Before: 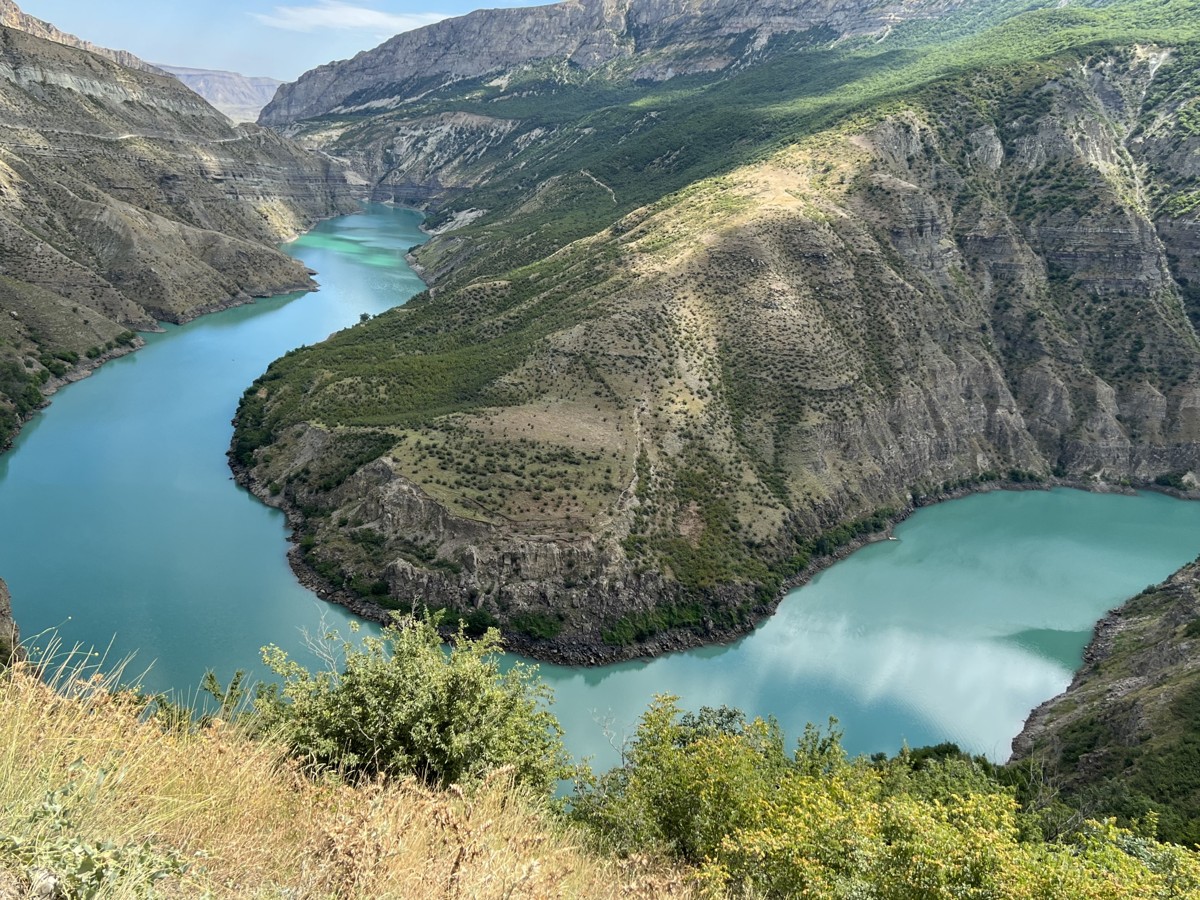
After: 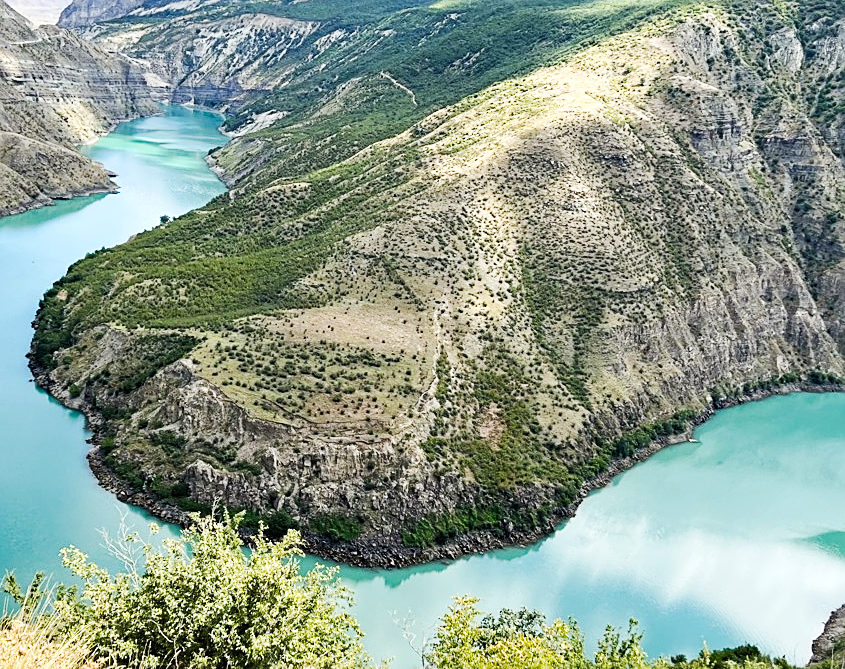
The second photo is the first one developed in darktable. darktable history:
sharpen: on, module defaults
haze removal: compatibility mode true, adaptive false
crop and rotate: left 16.729%, top 10.977%, right 12.848%, bottom 14.607%
exposure: black level correction 0, exposure 0.499 EV, compensate exposure bias true, compensate highlight preservation false
tone curve: curves: ch0 [(0, 0.003) (0.044, 0.032) (0.12, 0.089) (0.197, 0.168) (0.281, 0.273) (0.468, 0.548) (0.588, 0.71) (0.701, 0.815) (0.86, 0.922) (1, 0.982)]; ch1 [(0, 0) (0.247, 0.215) (0.433, 0.382) (0.466, 0.426) (0.493, 0.481) (0.501, 0.5) (0.517, 0.524) (0.557, 0.582) (0.598, 0.651) (0.671, 0.735) (0.796, 0.85) (1, 1)]; ch2 [(0, 0) (0.249, 0.216) (0.357, 0.317) (0.448, 0.432) (0.478, 0.492) (0.498, 0.499) (0.517, 0.53) (0.537, 0.57) (0.569, 0.623) (0.61, 0.663) (0.706, 0.75) (0.808, 0.809) (0.991, 0.968)], preserve colors none
